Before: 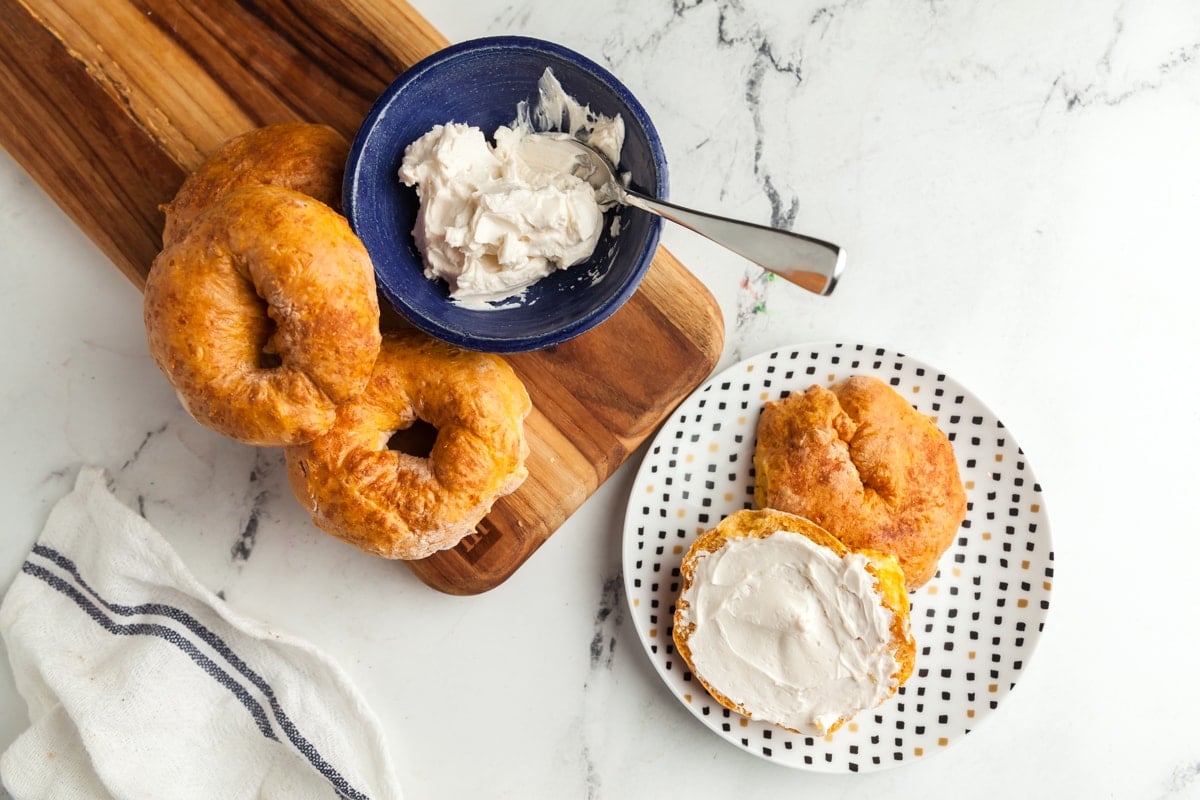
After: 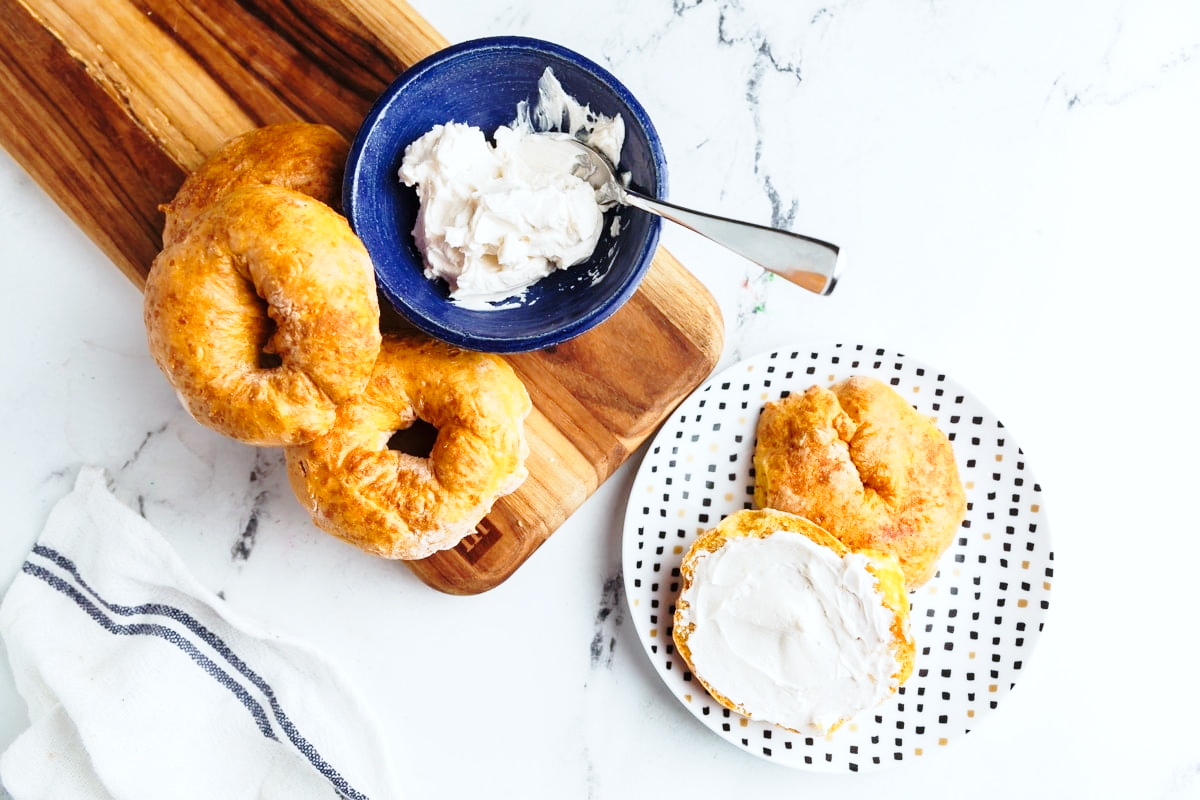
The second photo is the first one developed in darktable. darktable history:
color correction: highlights b* -0.048, saturation 0.98
base curve: curves: ch0 [(0, 0) (0.028, 0.03) (0.121, 0.232) (0.46, 0.748) (0.859, 0.968) (1, 1)], preserve colors none
color calibration: illuminant custom, x 0.368, y 0.373, temperature 4329.49 K, saturation algorithm version 1 (2020)
